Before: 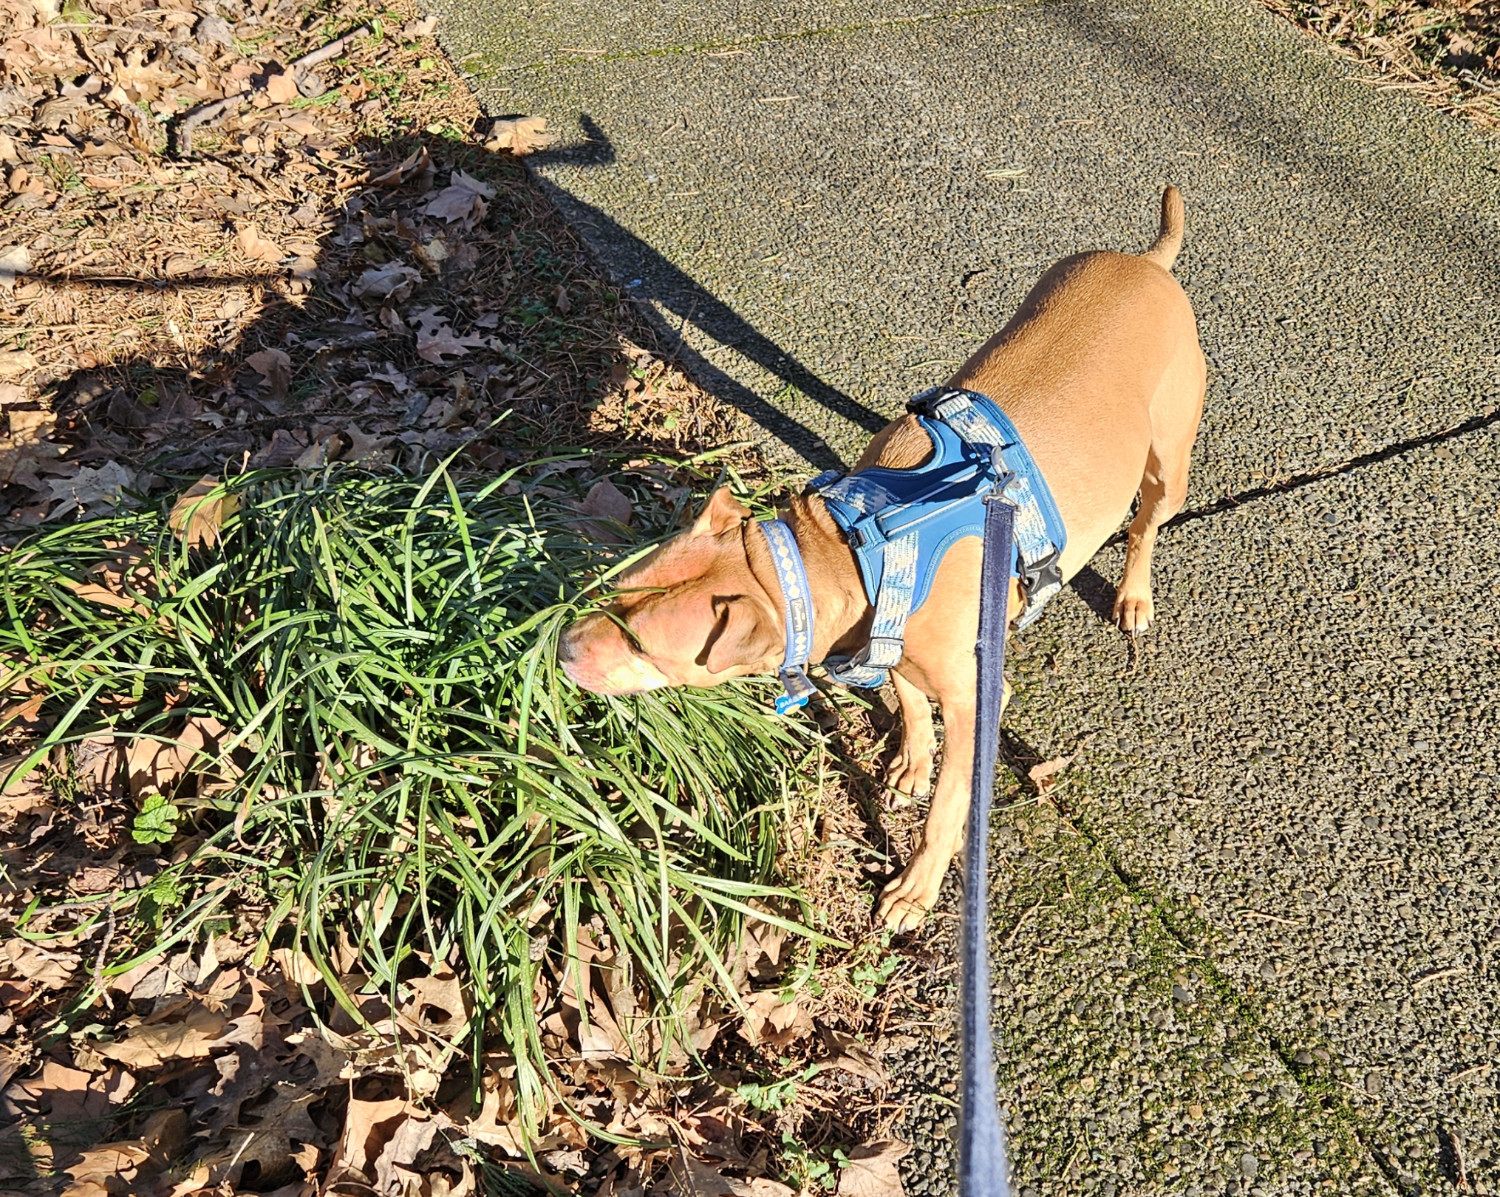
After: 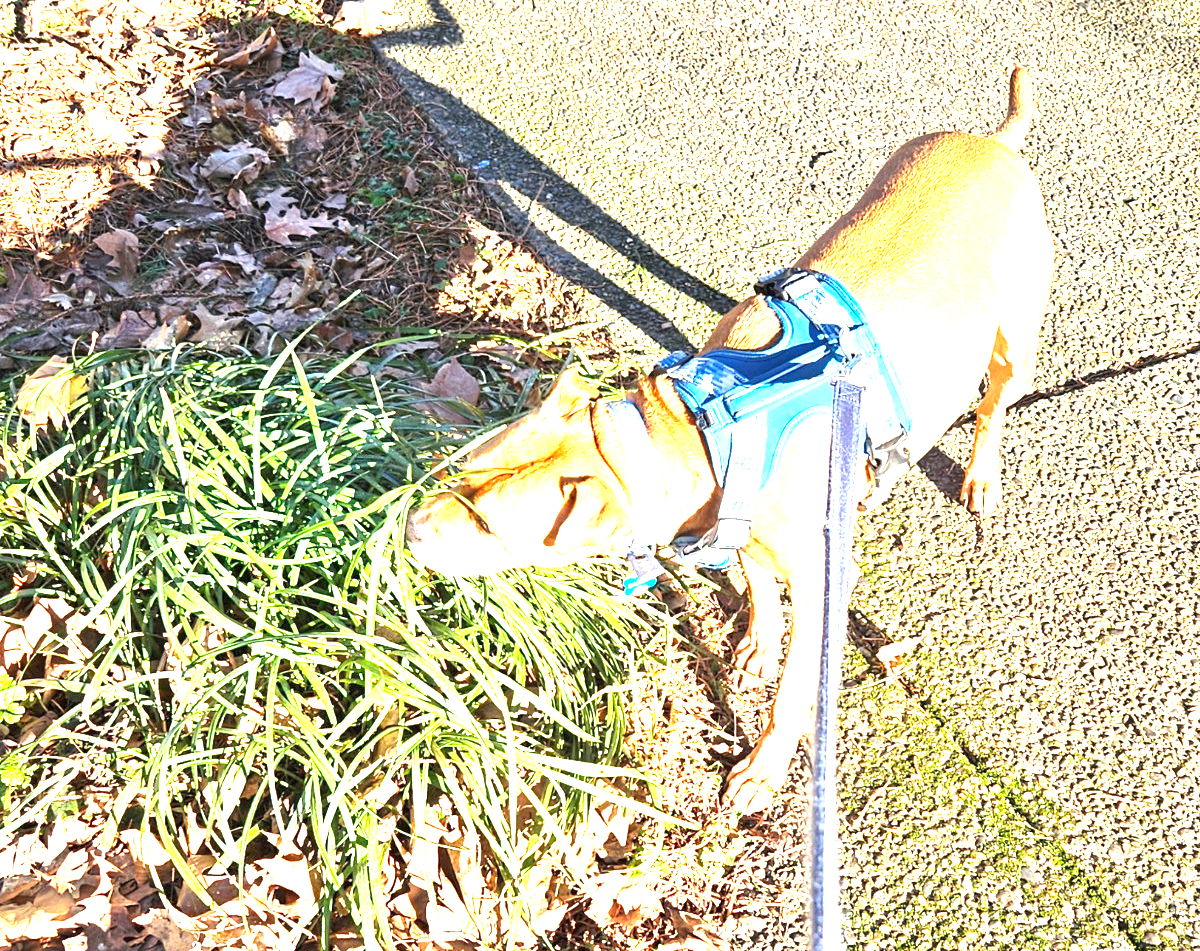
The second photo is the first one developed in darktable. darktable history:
crop and rotate: left 10.14%, top 9.96%, right 9.825%, bottom 10.591%
exposure: black level correction 0, exposure 2.135 EV, compensate exposure bias true, compensate highlight preservation false
